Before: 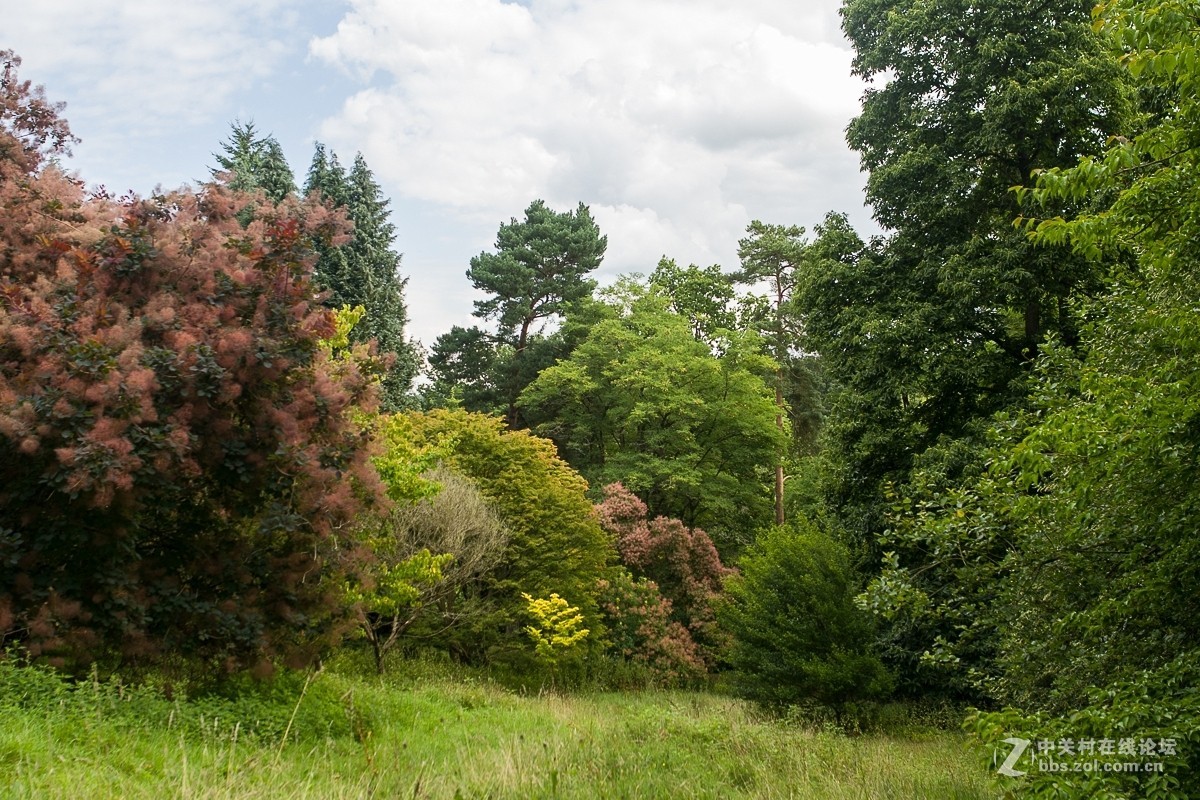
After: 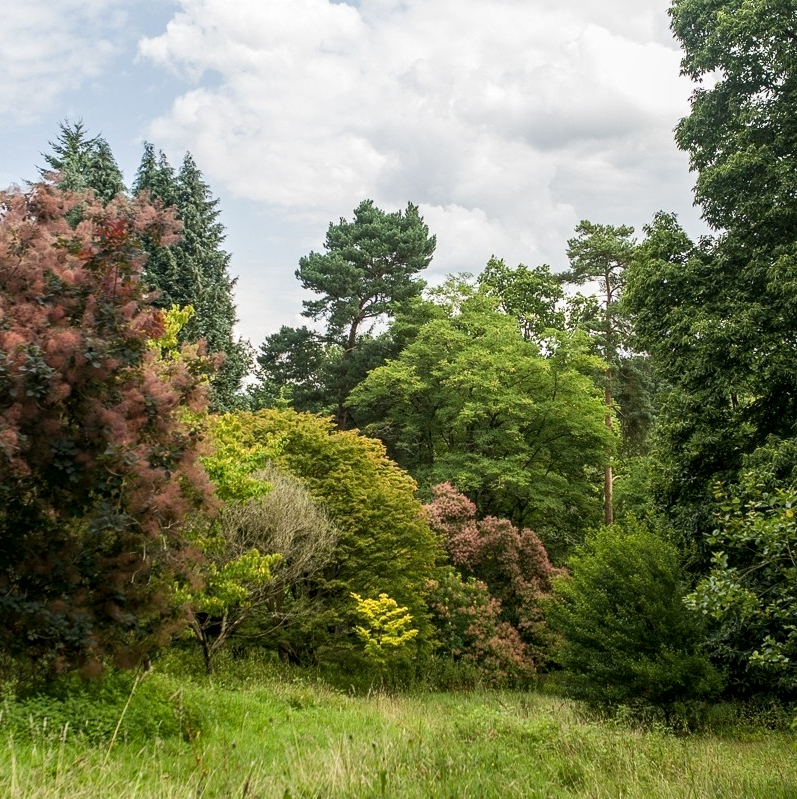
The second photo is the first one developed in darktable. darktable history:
crop and rotate: left 14.316%, right 19.231%
local contrast: on, module defaults
